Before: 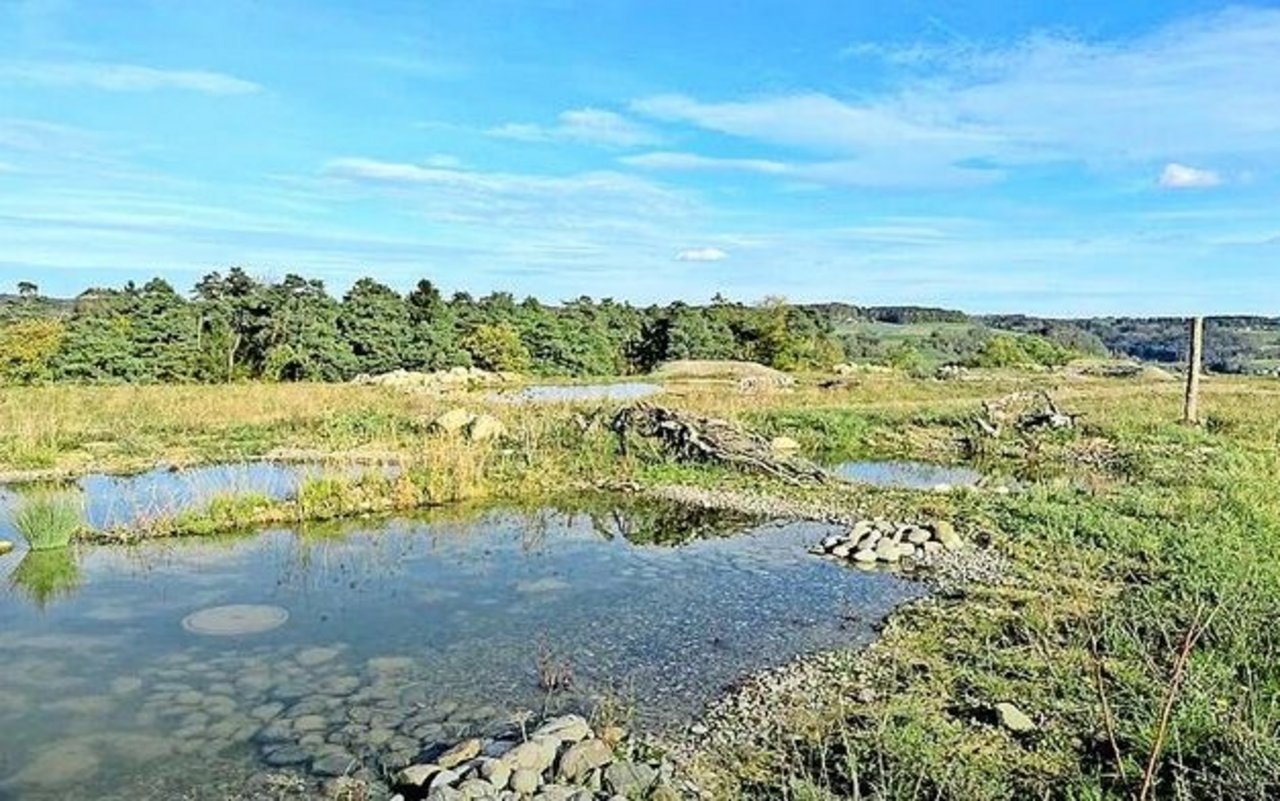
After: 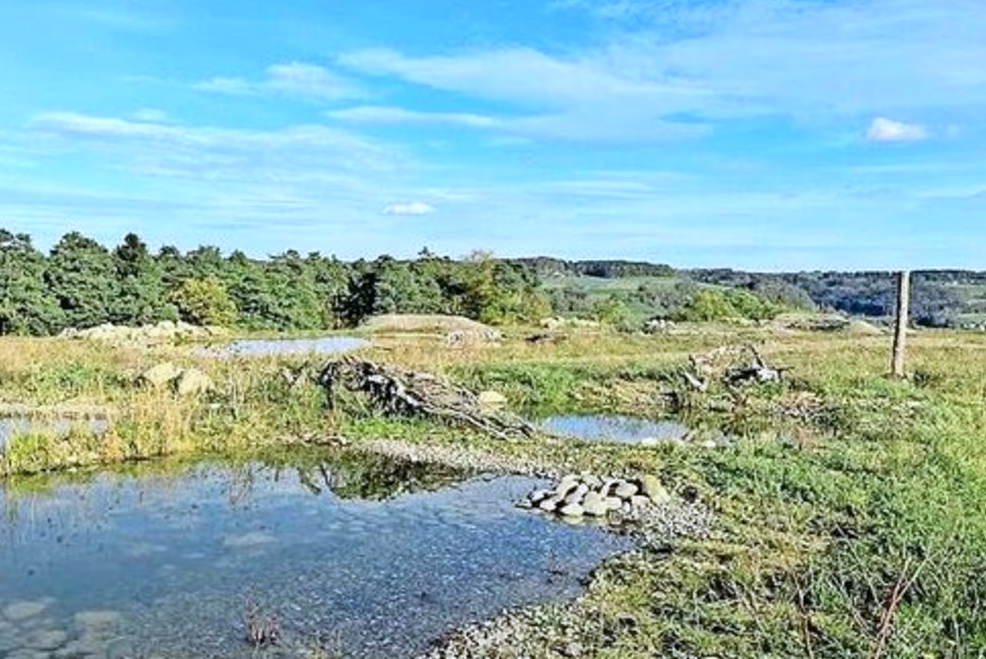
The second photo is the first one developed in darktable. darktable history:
crop: left 22.911%, top 5.844%, bottom 11.876%
color calibration: illuminant as shot in camera, x 0.358, y 0.373, temperature 4628.91 K
